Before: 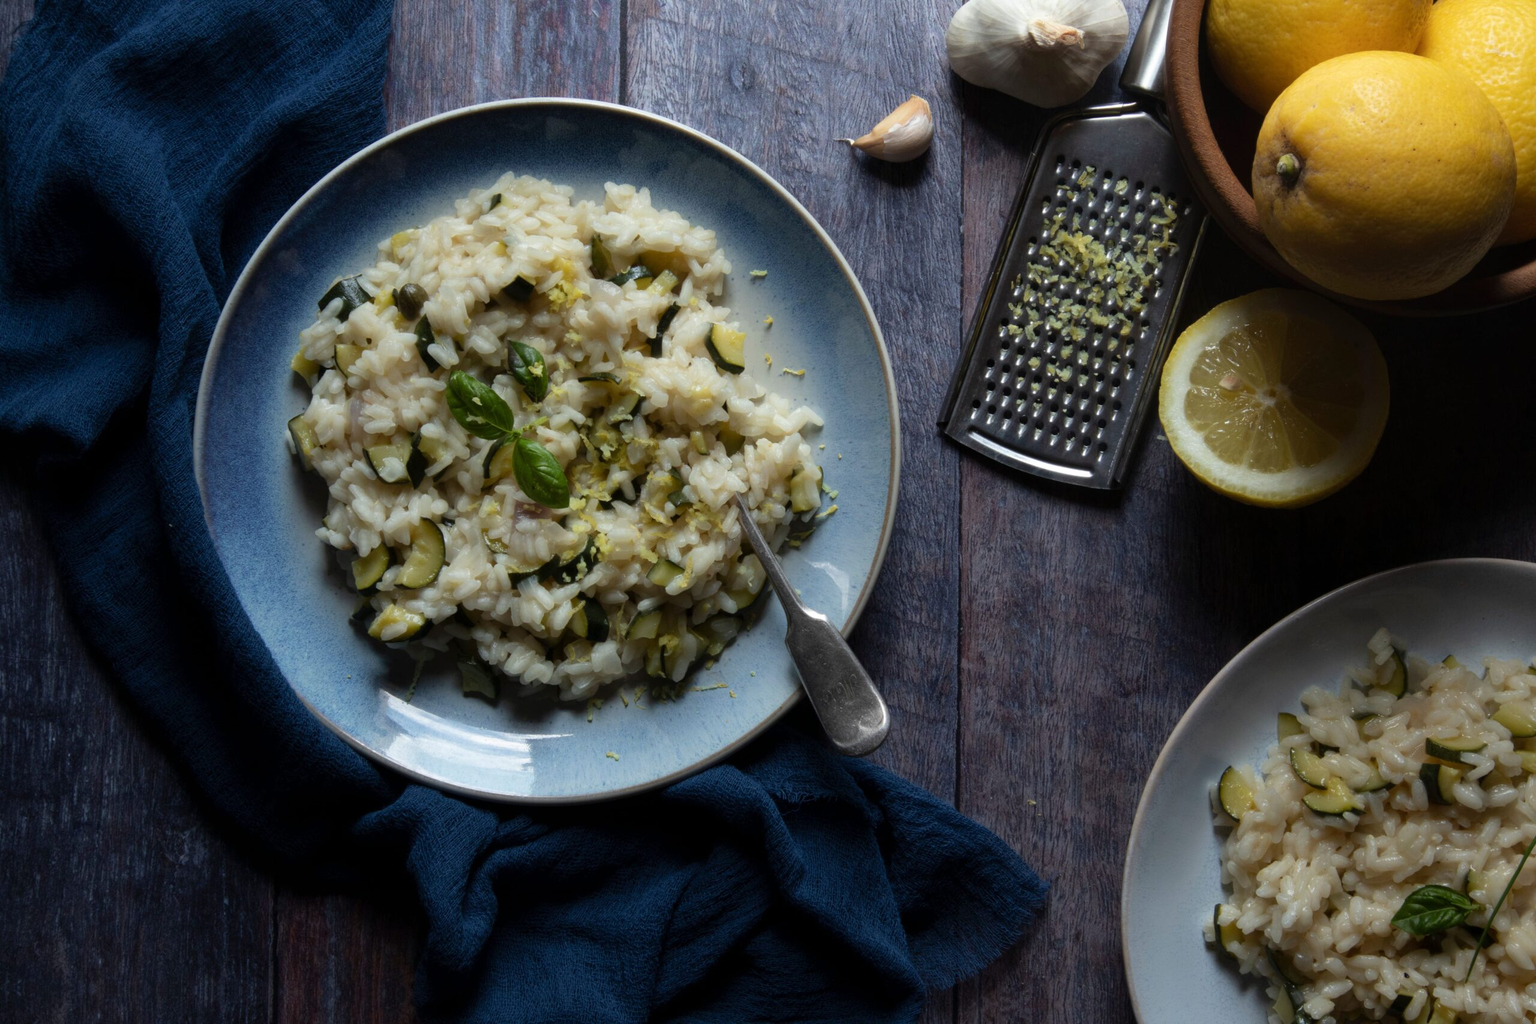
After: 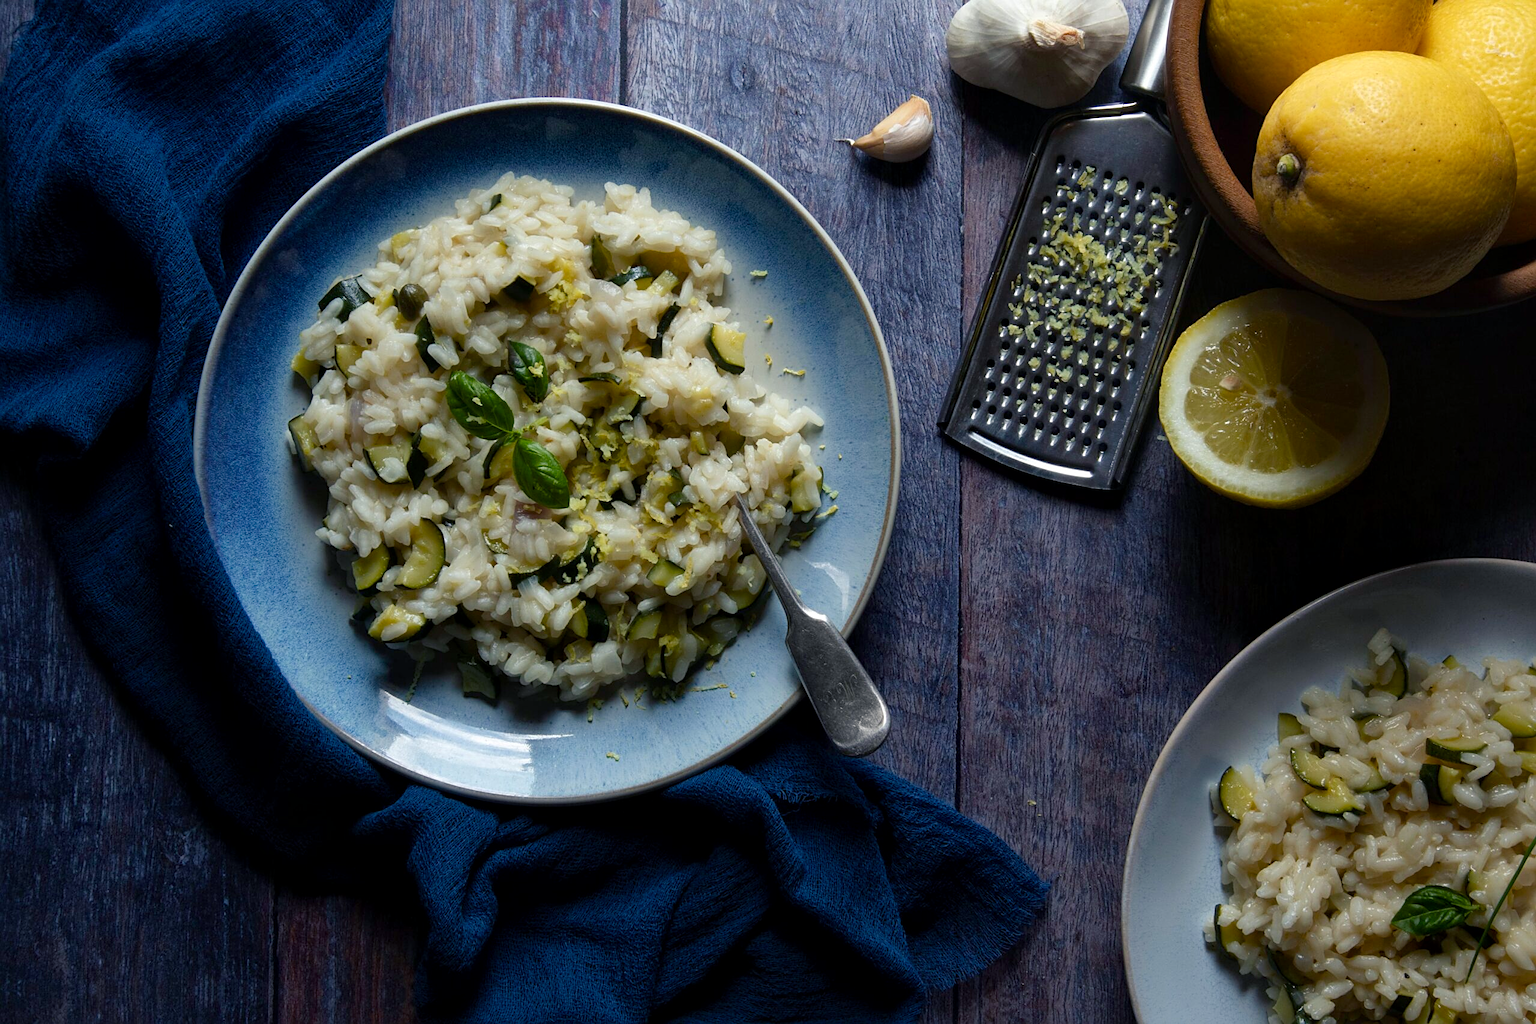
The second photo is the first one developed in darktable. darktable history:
local contrast: mode bilateral grid, contrast 21, coarseness 51, detail 119%, midtone range 0.2
color balance rgb: shadows lift › chroma 4.135%, shadows lift › hue 252.59°, perceptual saturation grading › global saturation 20%, perceptual saturation grading › highlights -25.374%, perceptual saturation grading › shadows 24.586%, global vibrance 9.229%
sharpen: on, module defaults
